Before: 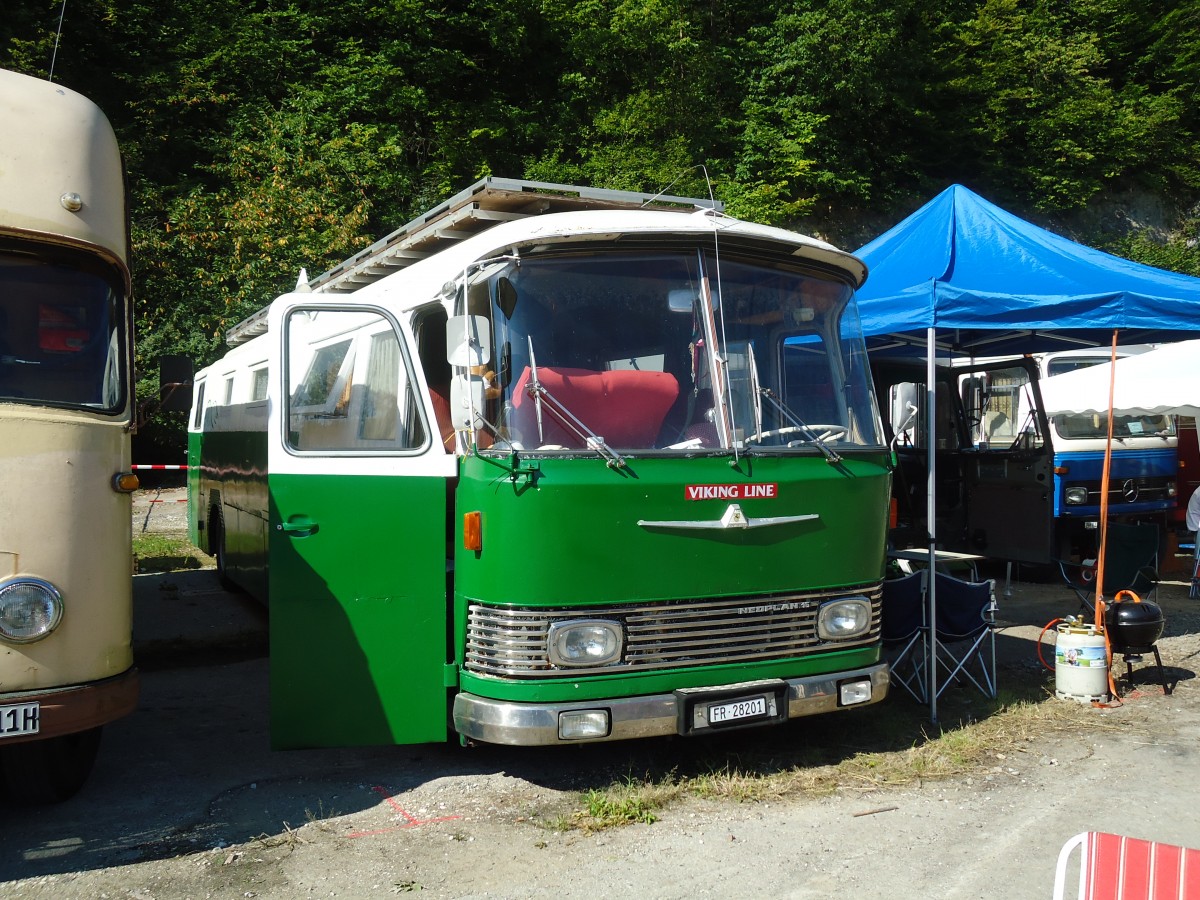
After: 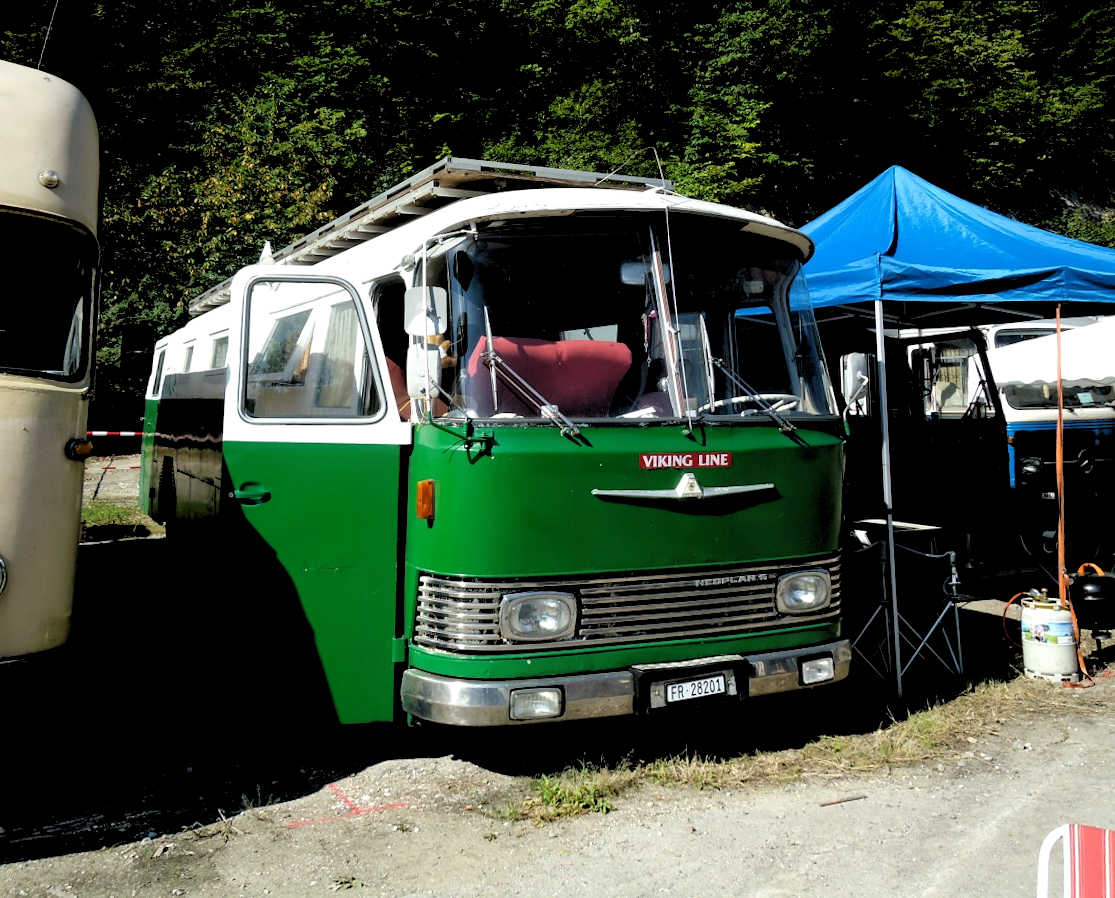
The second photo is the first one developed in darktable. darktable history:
rgb levels: levels [[0.034, 0.472, 0.904], [0, 0.5, 1], [0, 0.5, 1]]
rotate and perspective: rotation 0.215°, lens shift (vertical) -0.139, crop left 0.069, crop right 0.939, crop top 0.002, crop bottom 0.996
